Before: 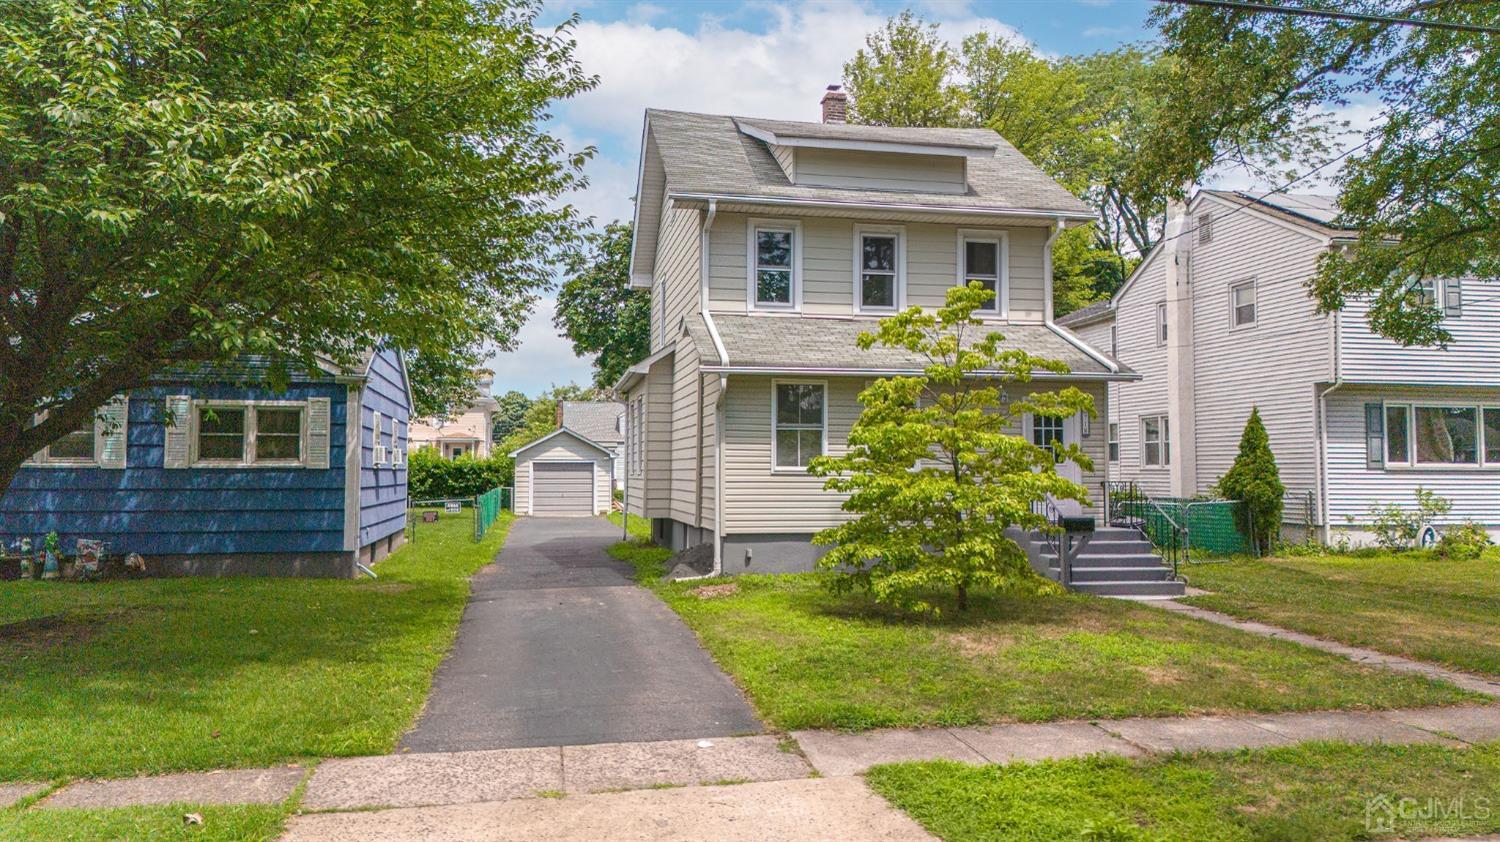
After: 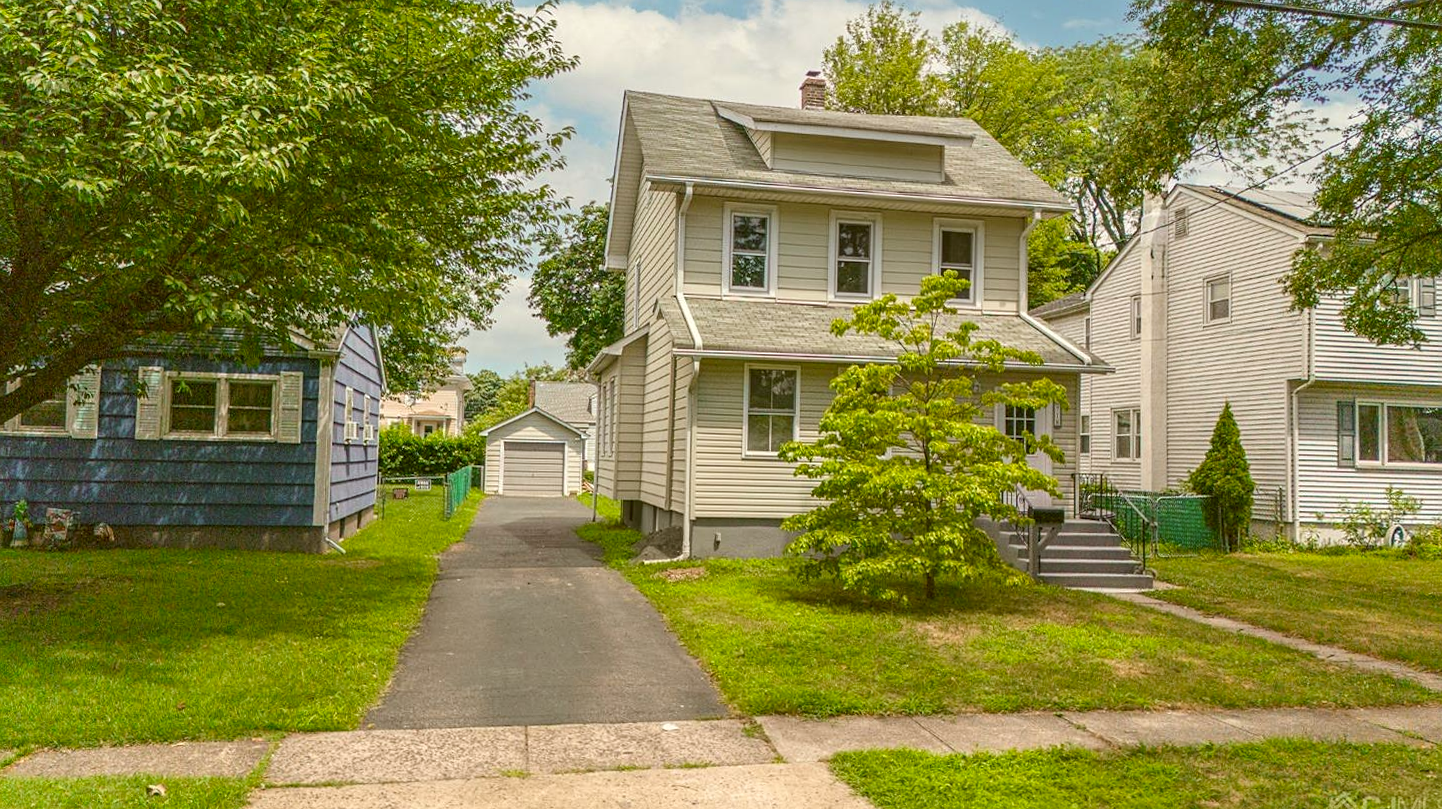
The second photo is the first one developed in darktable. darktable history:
crop and rotate: angle -1.28°
color correction: highlights a* -1.28, highlights b* 9.99, shadows a* 0.609, shadows b* 19.96
sharpen: radius 1.244, amount 0.301, threshold 0.096
